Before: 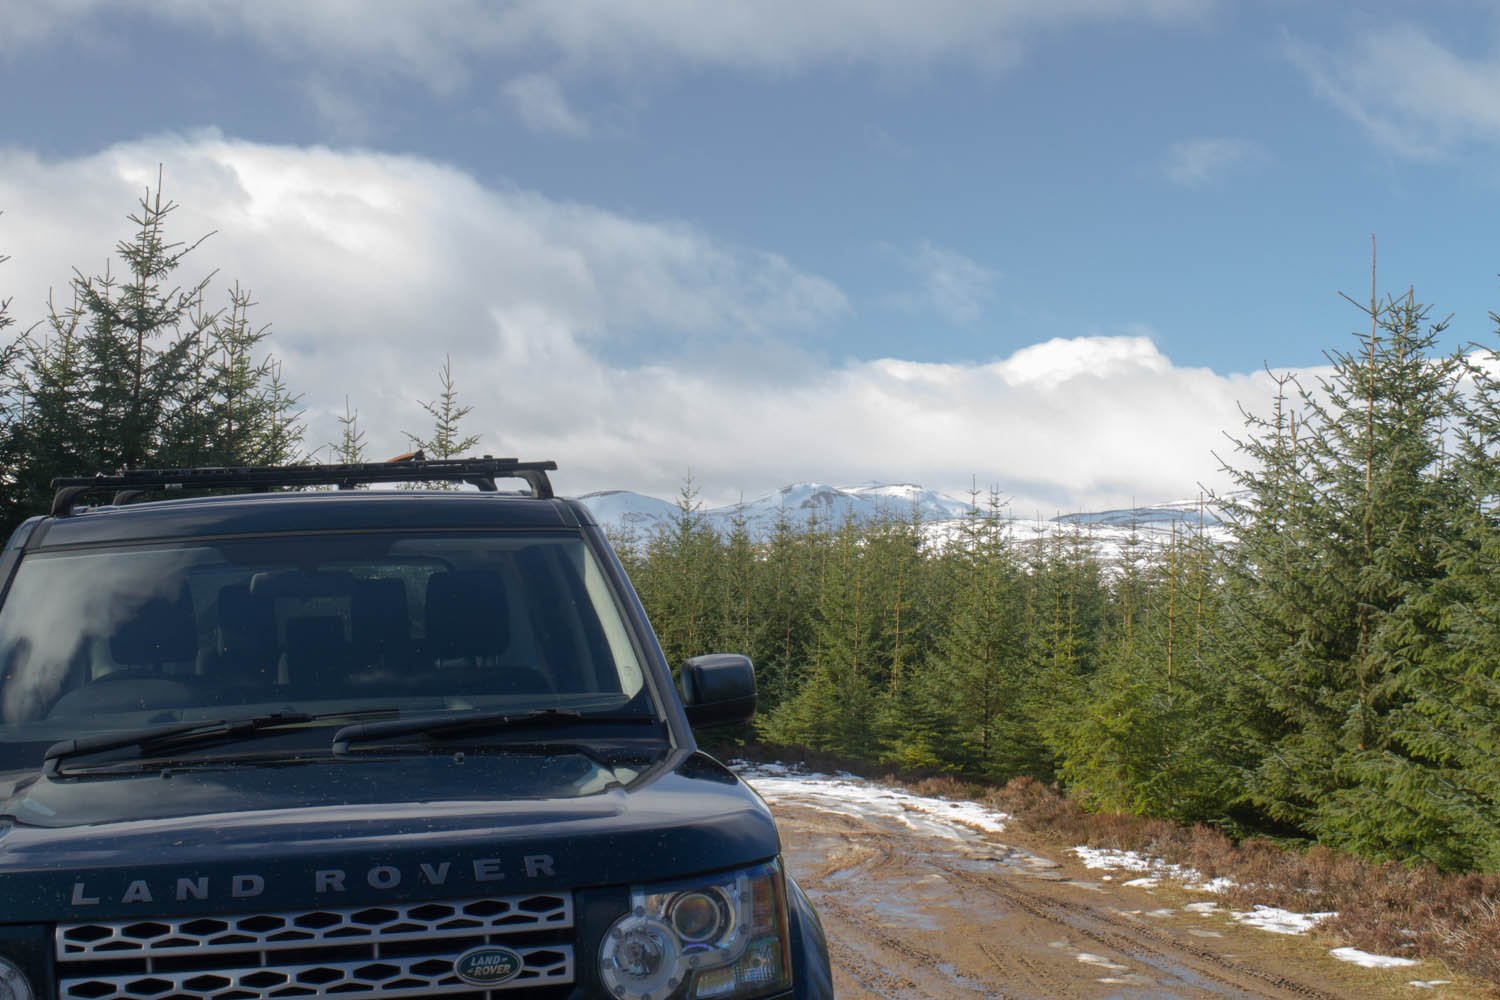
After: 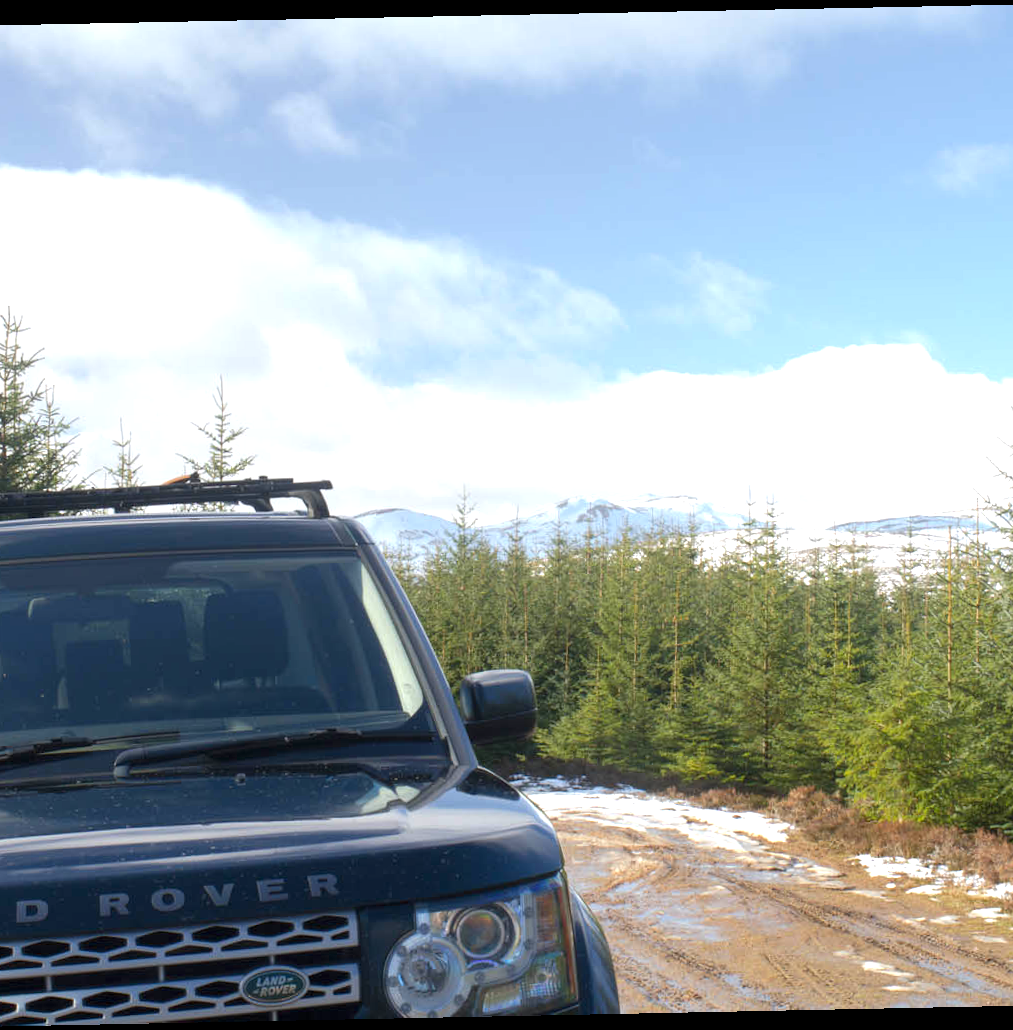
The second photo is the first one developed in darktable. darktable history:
rotate and perspective: rotation -1.17°, automatic cropping off
tone equalizer: on, module defaults
crop: left 15.419%, right 17.914%
exposure: exposure 1 EV, compensate highlight preservation false
